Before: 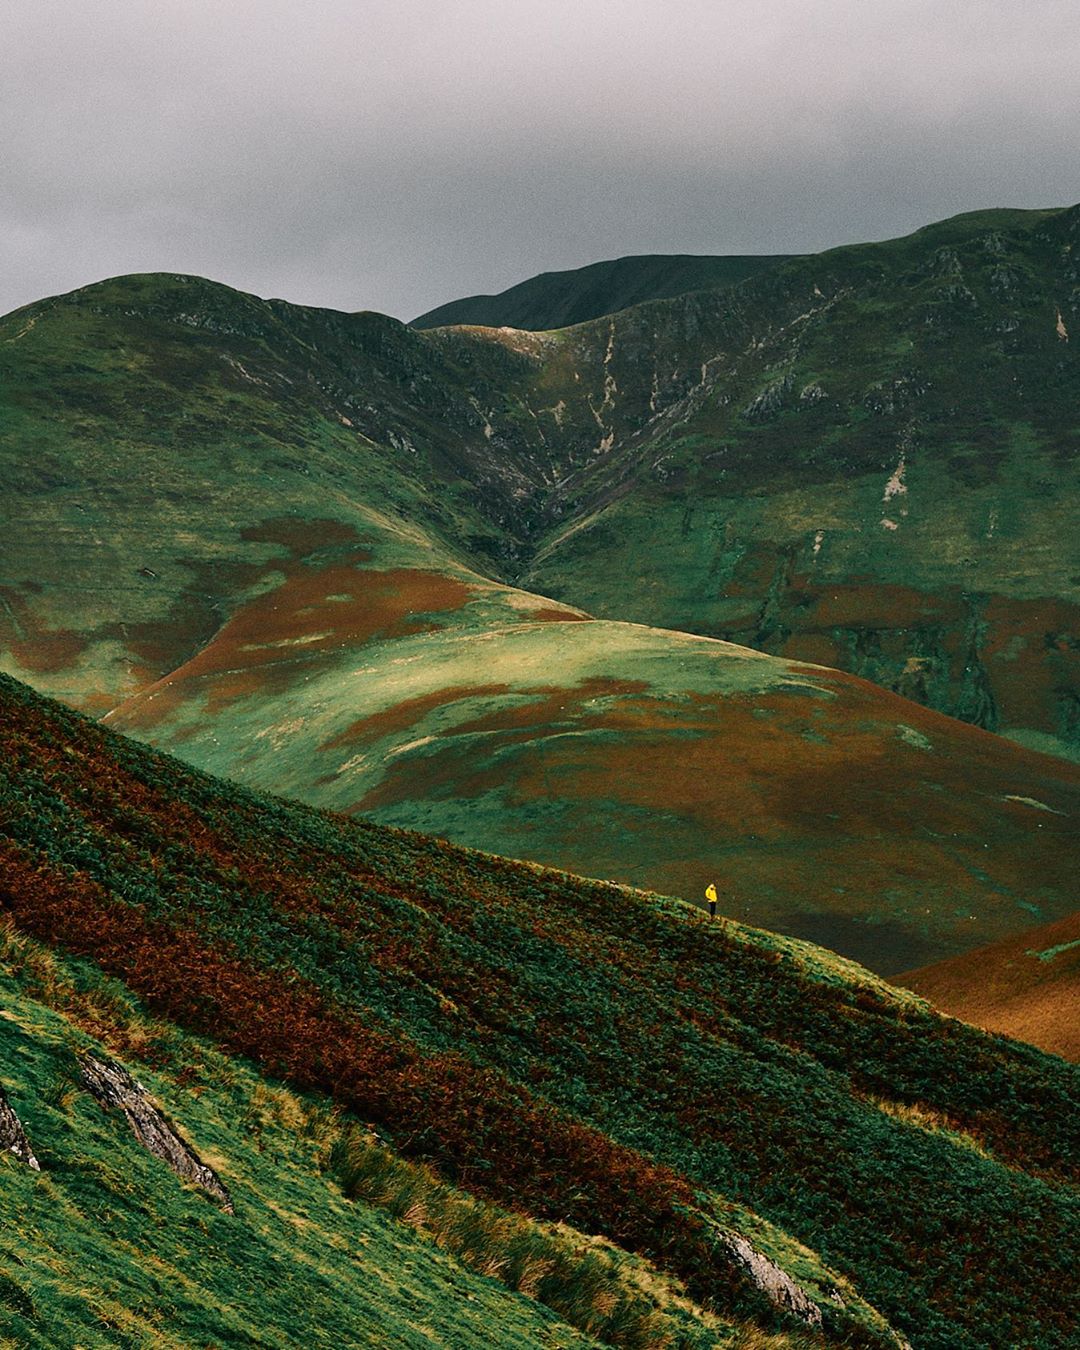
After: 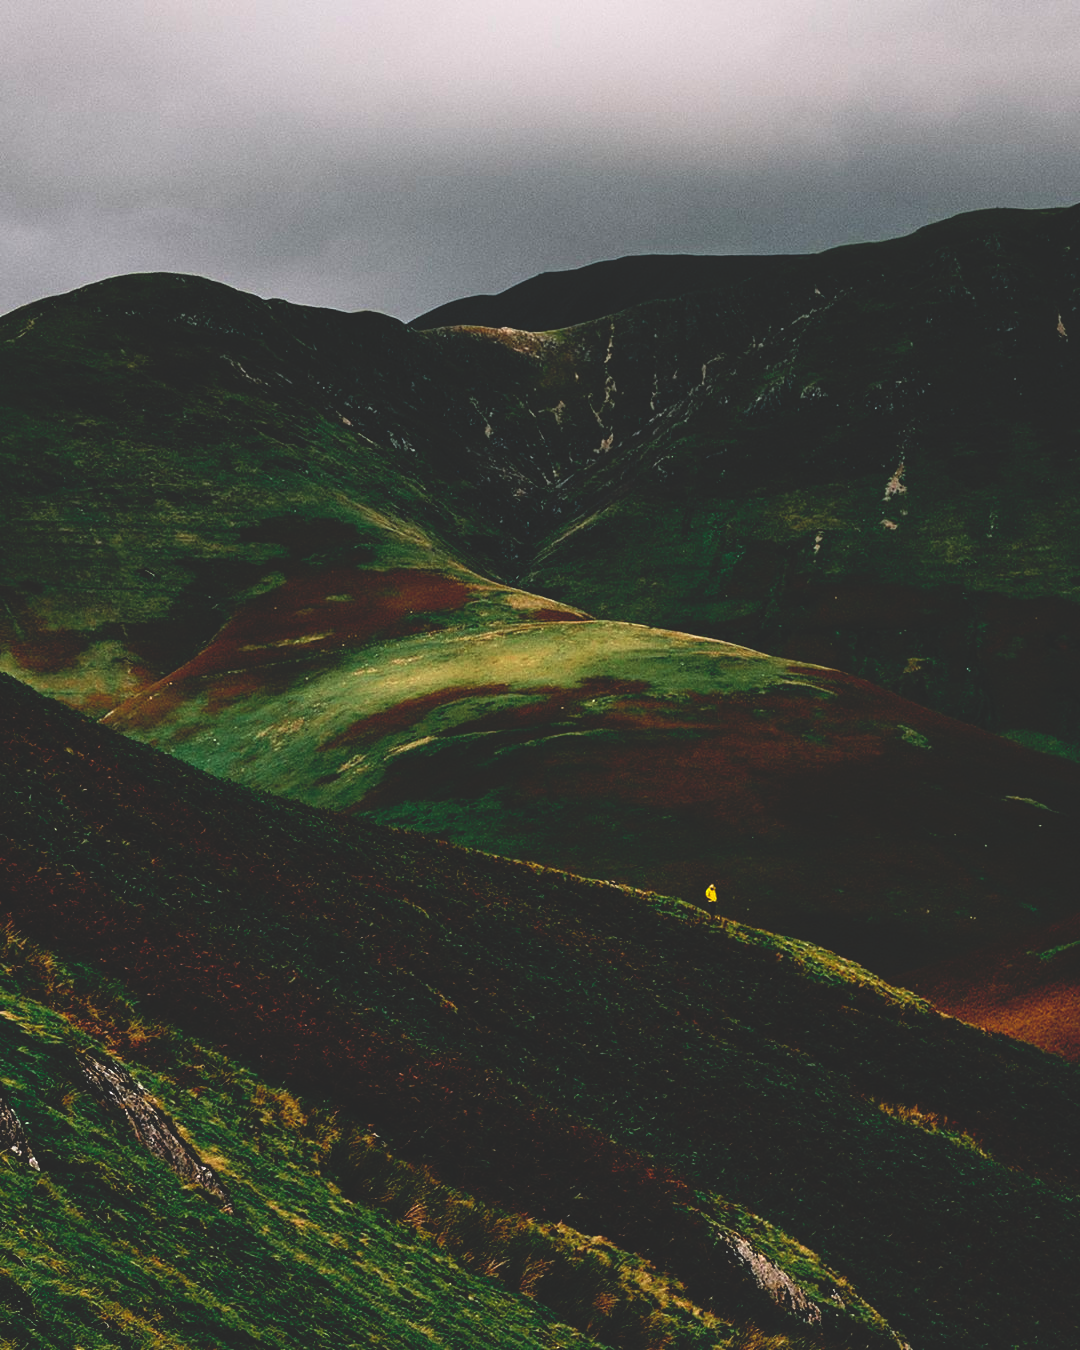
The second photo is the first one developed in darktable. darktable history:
tone equalizer: on, module defaults
bloom: on, module defaults
base curve: curves: ch0 [(0, 0.02) (0.083, 0.036) (1, 1)], preserve colors none
